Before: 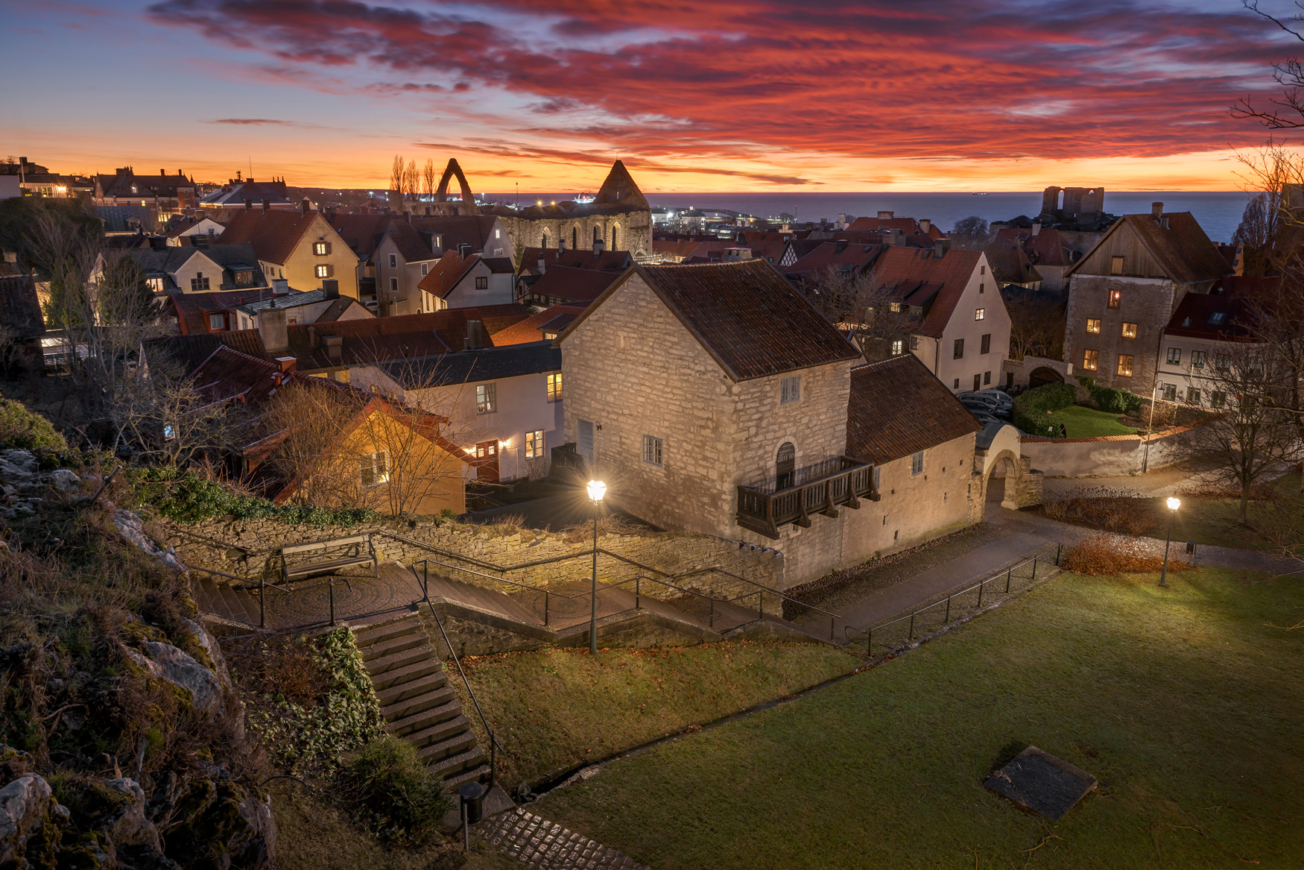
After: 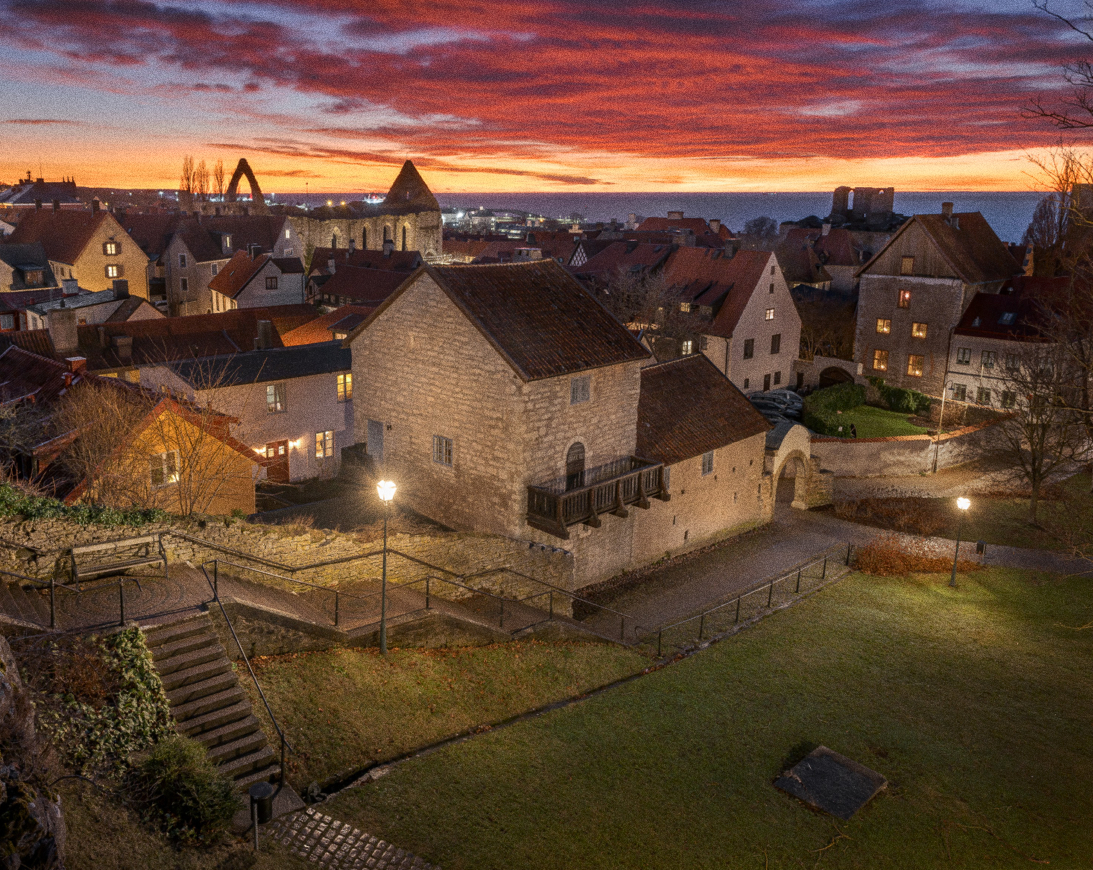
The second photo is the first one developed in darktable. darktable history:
crop: left 16.145%
rotate and perspective: automatic cropping original format, crop left 0, crop top 0
grain: coarseness 11.82 ISO, strength 36.67%, mid-tones bias 74.17%
